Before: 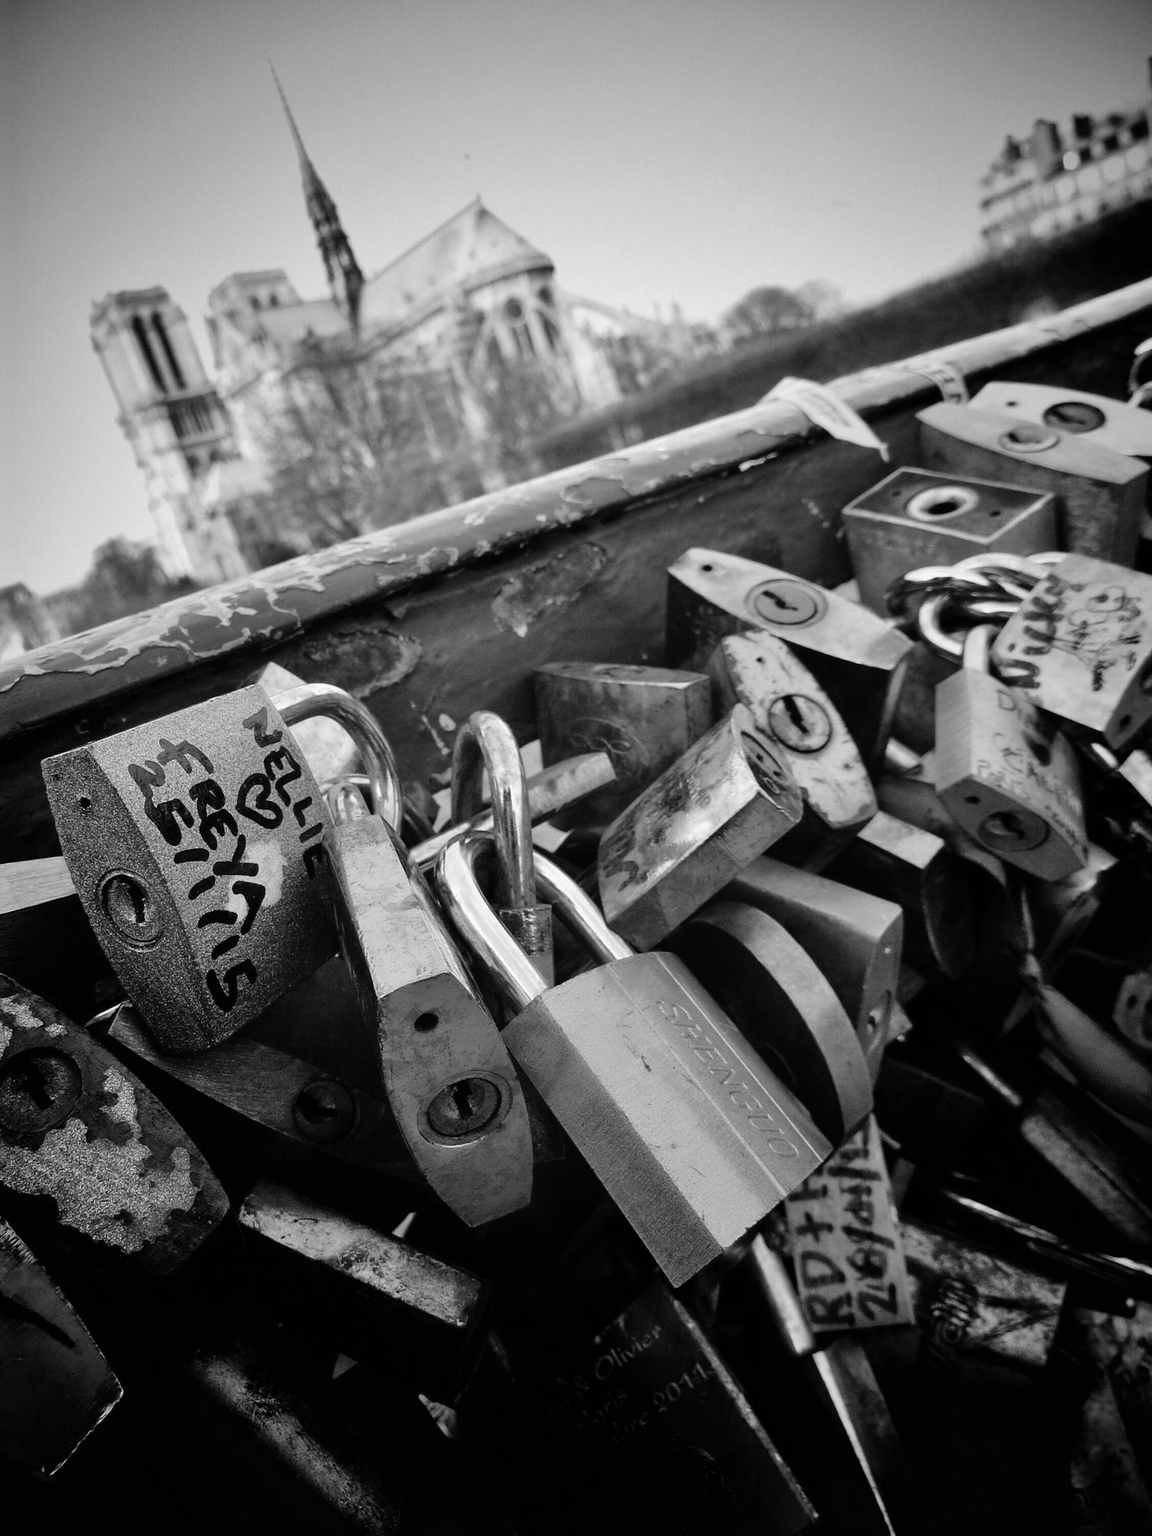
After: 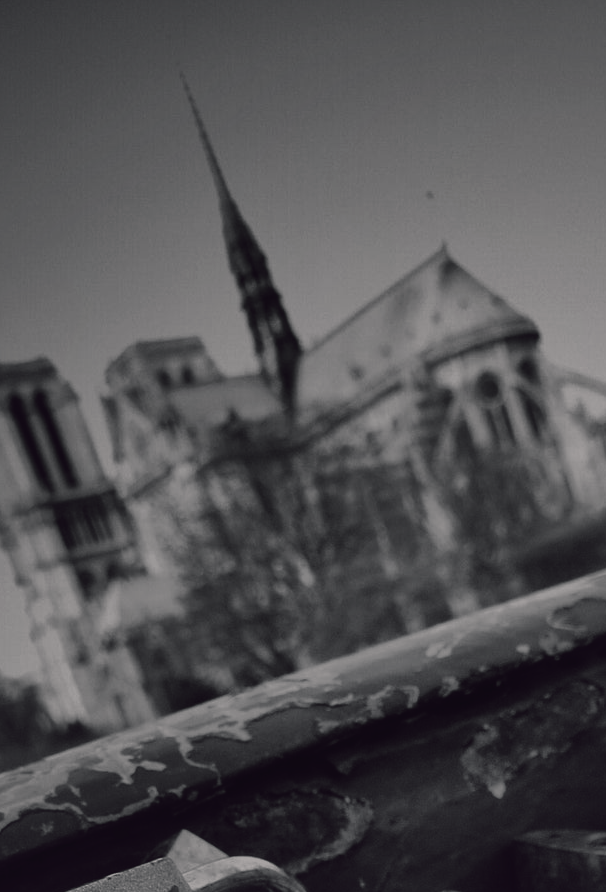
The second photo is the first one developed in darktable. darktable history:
color balance: lift [1, 1.001, 0.999, 1.001], gamma [1, 1.004, 1.007, 0.993], gain [1, 0.991, 0.987, 1.013], contrast 7.5%, contrast fulcrum 10%, output saturation 115%
tone curve: curves: ch0 [(0, 0) (0.074, 0.04) (0.157, 0.1) (0.472, 0.515) (0.635, 0.731) (0.768, 0.878) (0.899, 0.969) (1, 1)]; ch1 [(0, 0) (0.08, 0.08) (0.3, 0.3) (0.5, 0.5) (0.539, 0.558) (0.586, 0.658) (0.69, 0.787) (0.92, 0.92) (1, 1)]; ch2 [(0, 0) (0.08, 0.08) (0.3, 0.3) (0.5, 0.5) (0.543, 0.597) (0.597, 0.679) (0.92, 0.92) (1, 1)], color space Lab, independent channels, preserve colors none
crop and rotate: left 10.817%, top 0.062%, right 47.194%, bottom 53.626%
shadows and highlights: on, module defaults
exposure: exposure -2.002 EV, compensate highlight preservation false
color balance rgb: shadows lift › chroma 1%, shadows lift › hue 217.2°, power › hue 310.8°, highlights gain › chroma 1%, highlights gain › hue 54°, global offset › luminance 0.5%, global offset › hue 171.6°, perceptual saturation grading › global saturation 14.09%, perceptual saturation grading › highlights -25%, perceptual saturation grading › shadows 30%, perceptual brilliance grading › highlights 13.42%, perceptual brilliance grading › mid-tones 8.05%, perceptual brilliance grading › shadows -17.45%, global vibrance 25%
